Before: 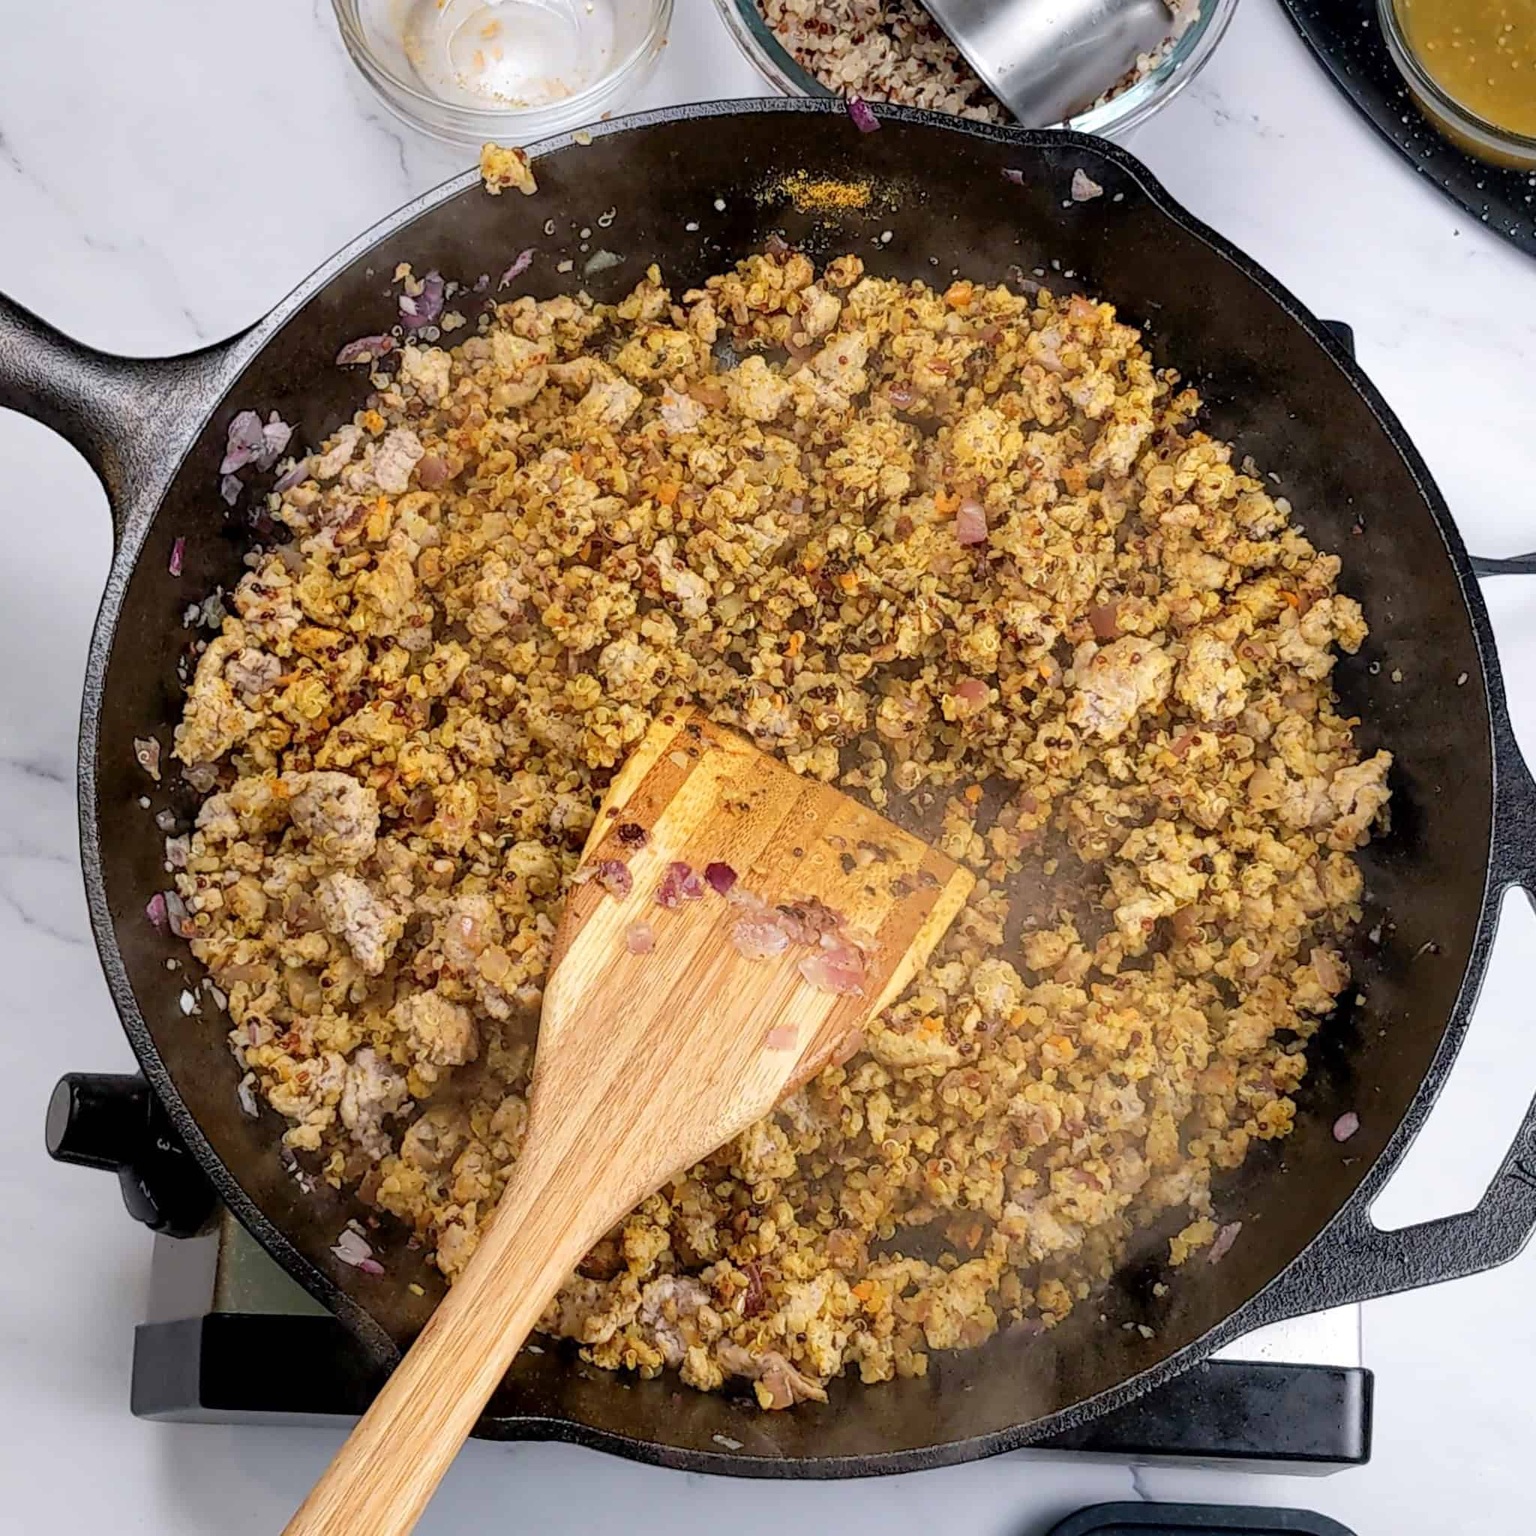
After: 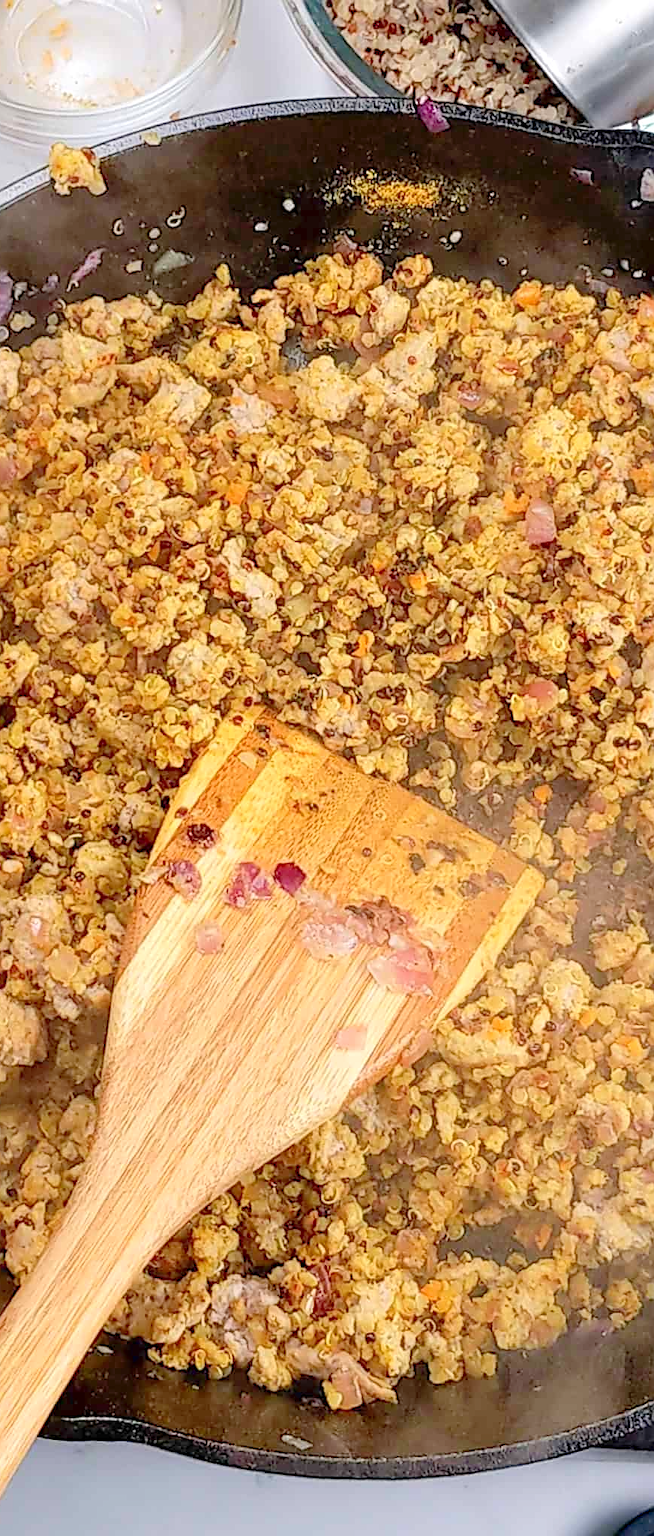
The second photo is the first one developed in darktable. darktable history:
levels: white 99.91%, levels [0, 0.43, 0.984]
crop: left 28.117%, right 29.236%
sharpen: on, module defaults
